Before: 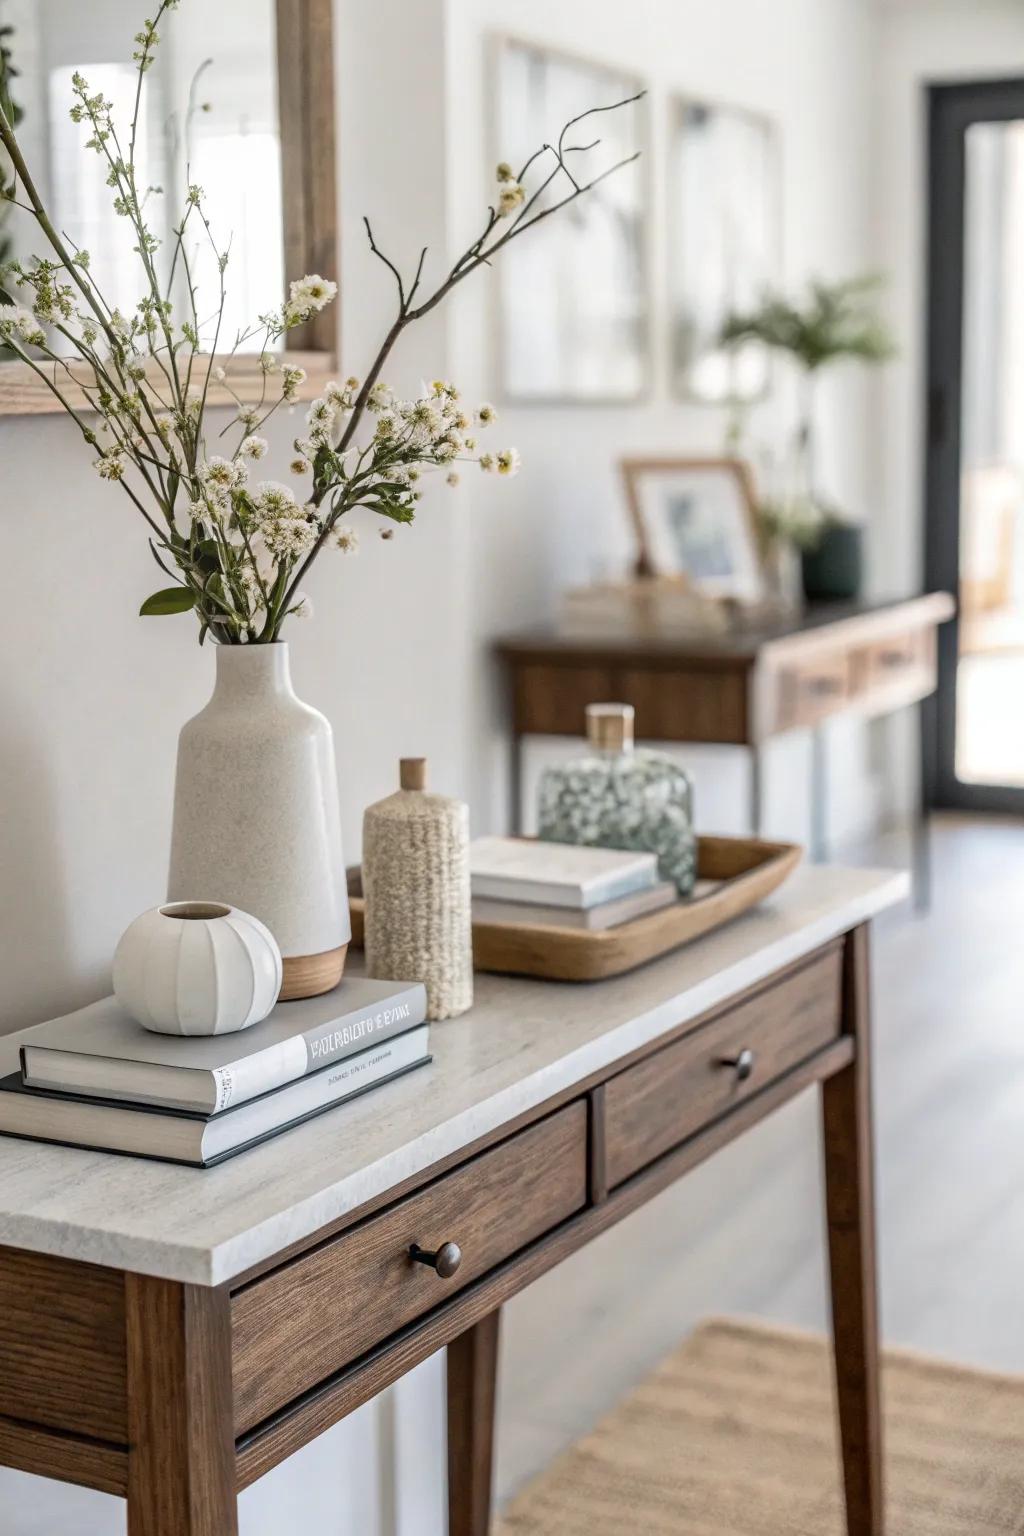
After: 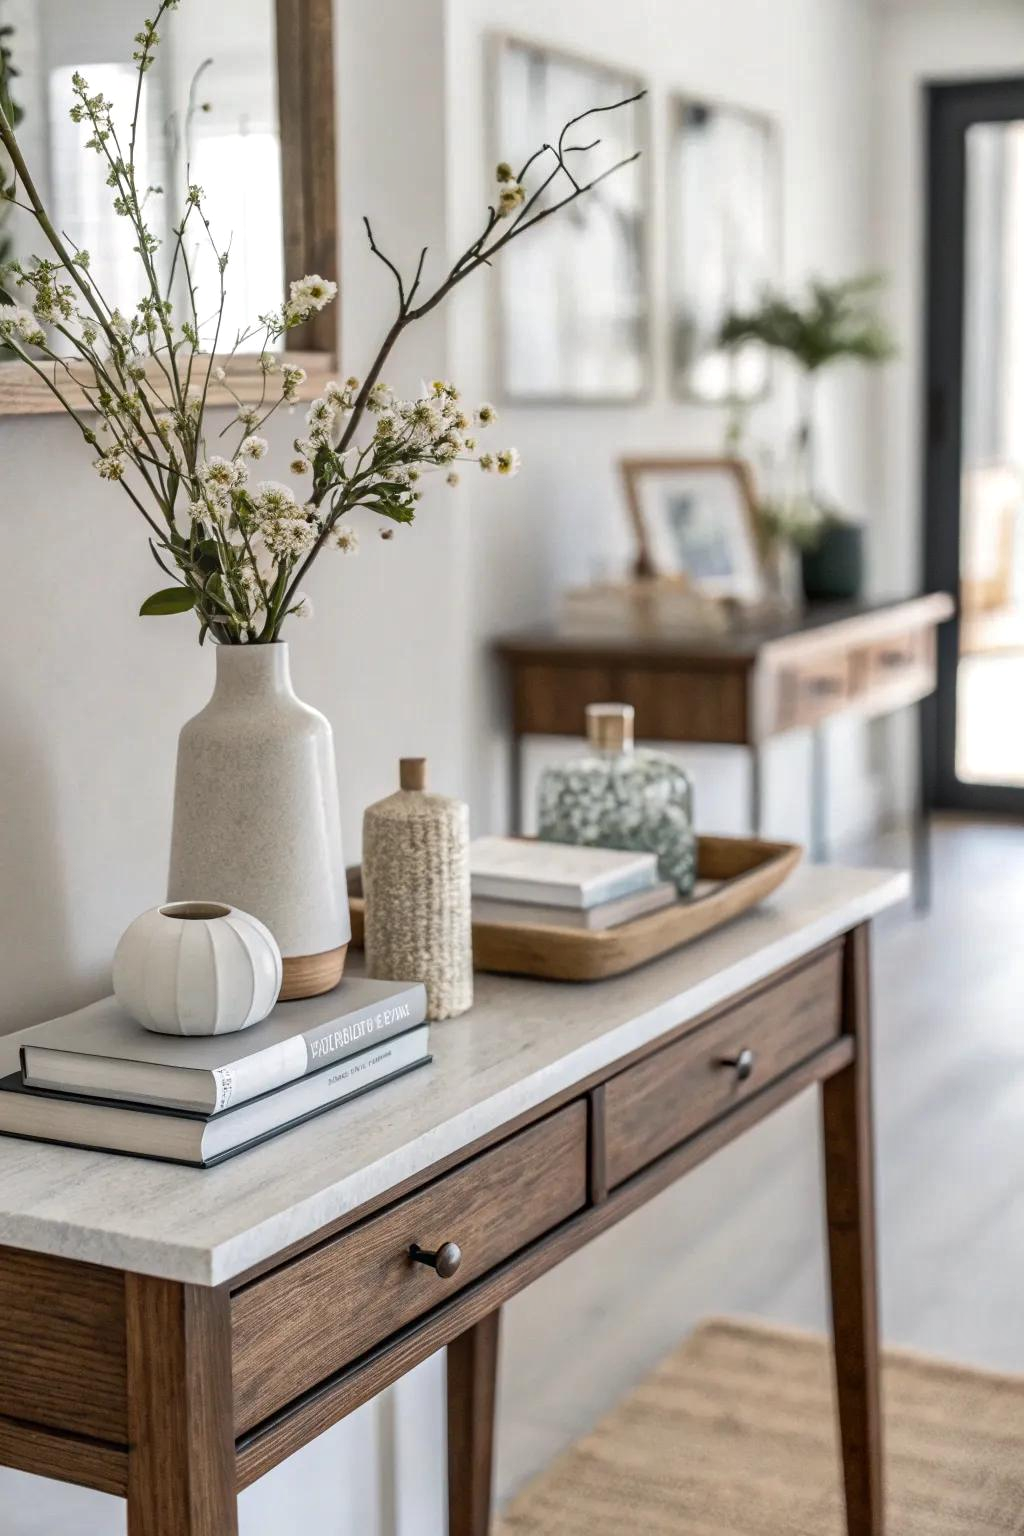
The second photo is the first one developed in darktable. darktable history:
shadows and highlights: shadows 13.8, white point adjustment 1.33, soften with gaussian
